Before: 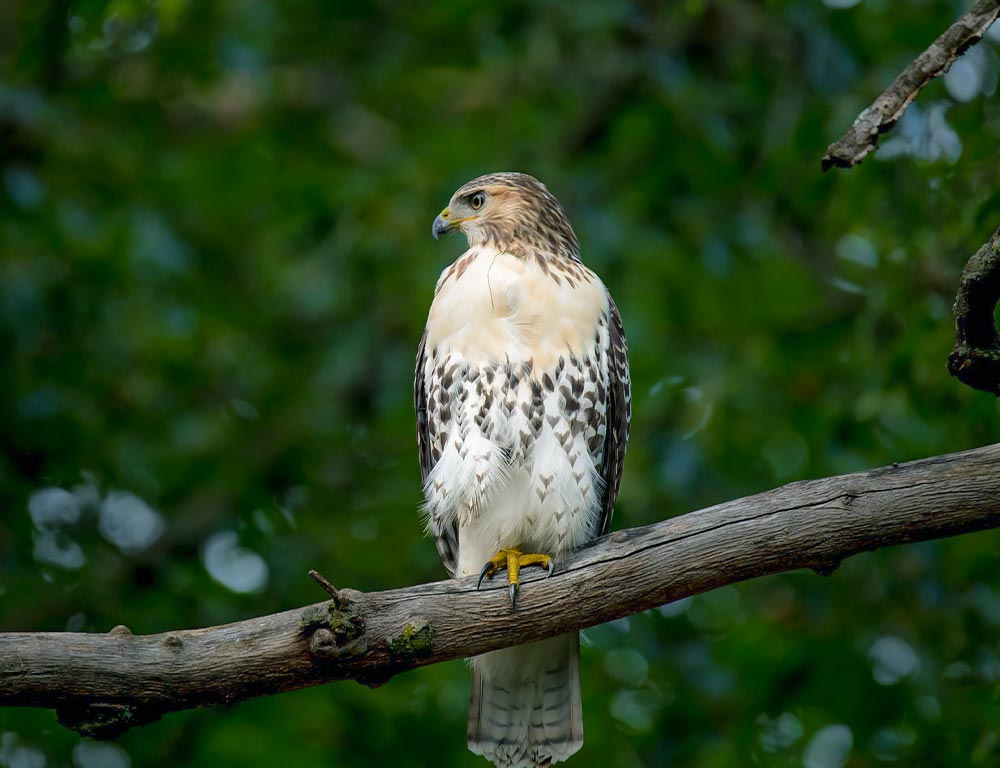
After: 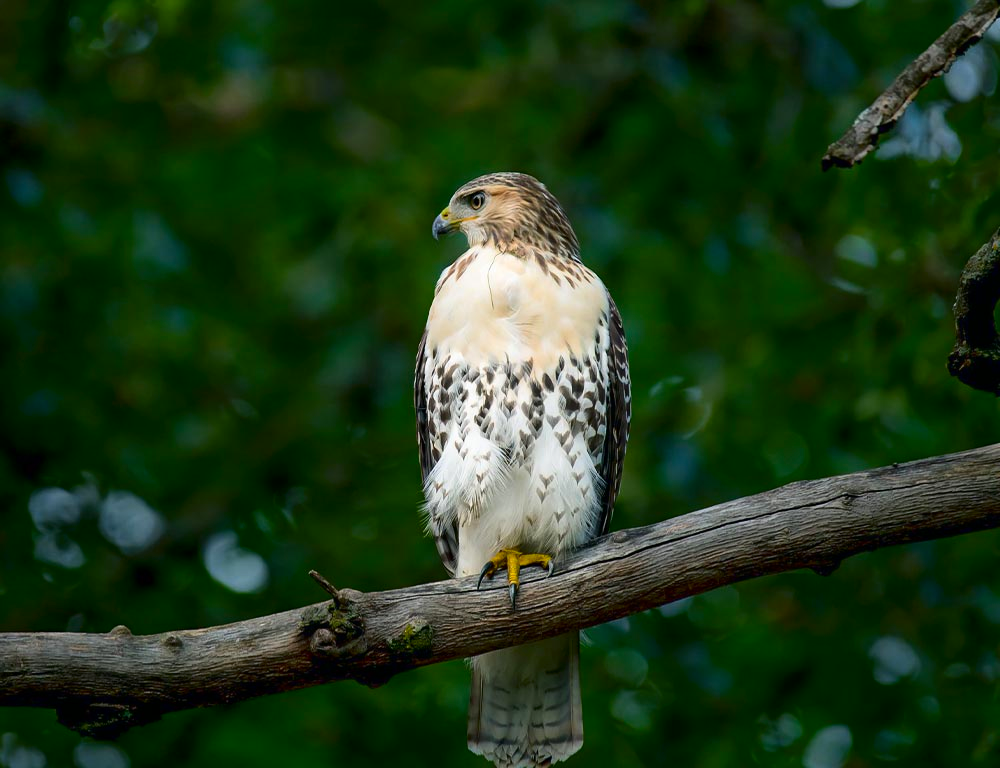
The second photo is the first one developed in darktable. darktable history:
contrast brightness saturation: contrast 0.131, brightness -0.055, saturation 0.161
